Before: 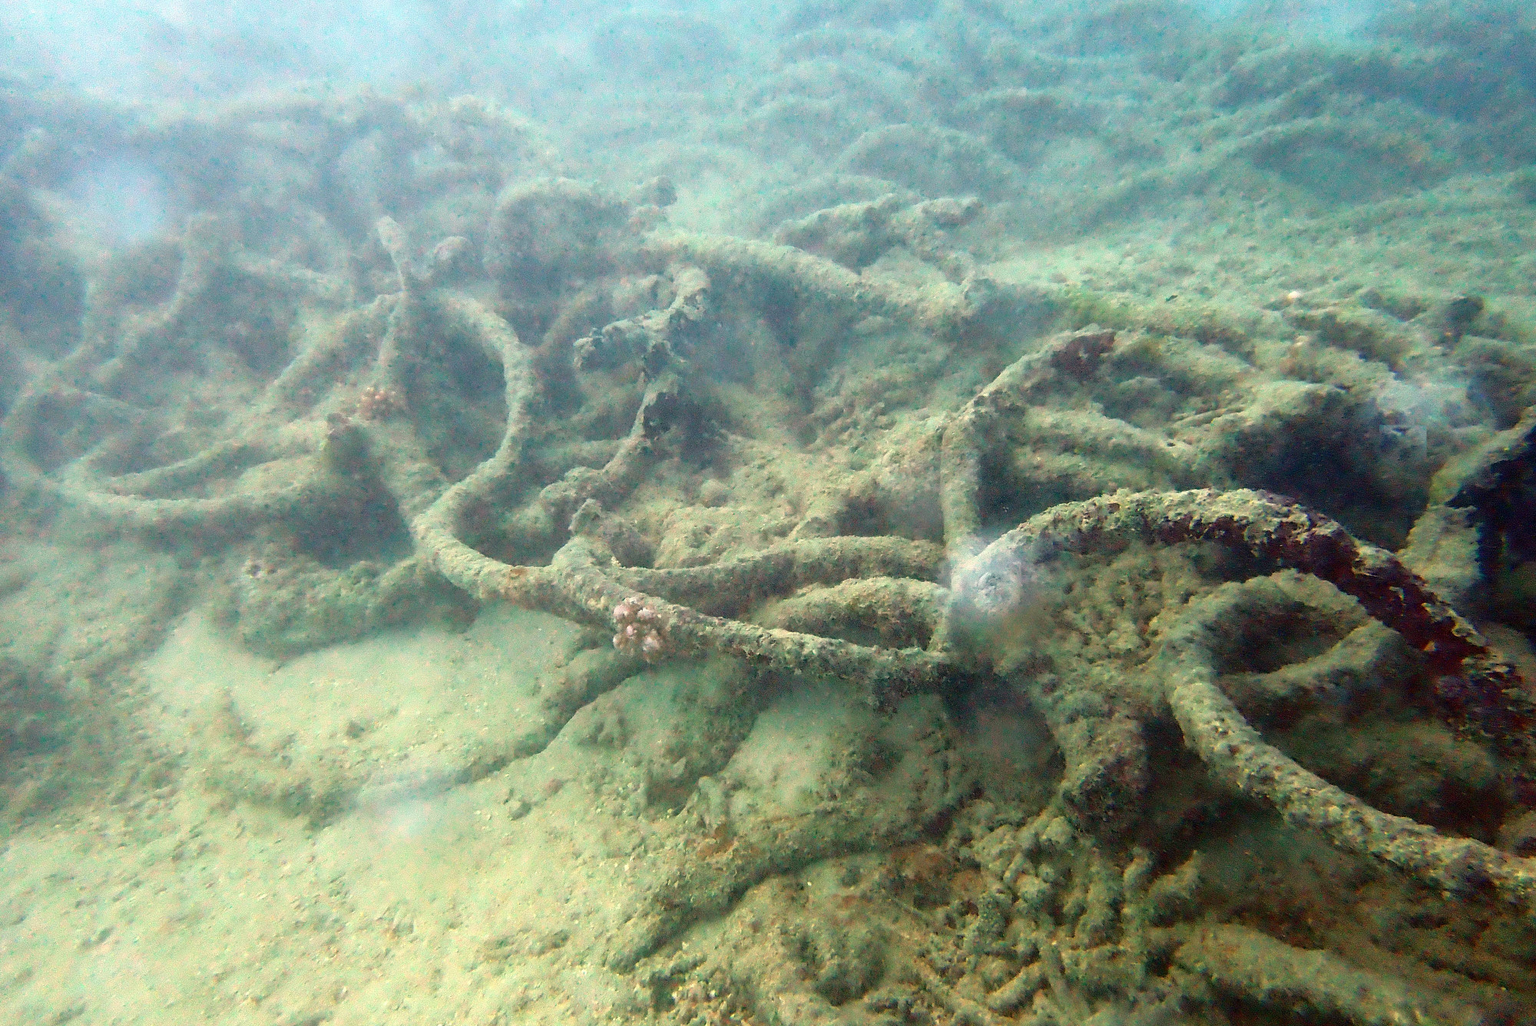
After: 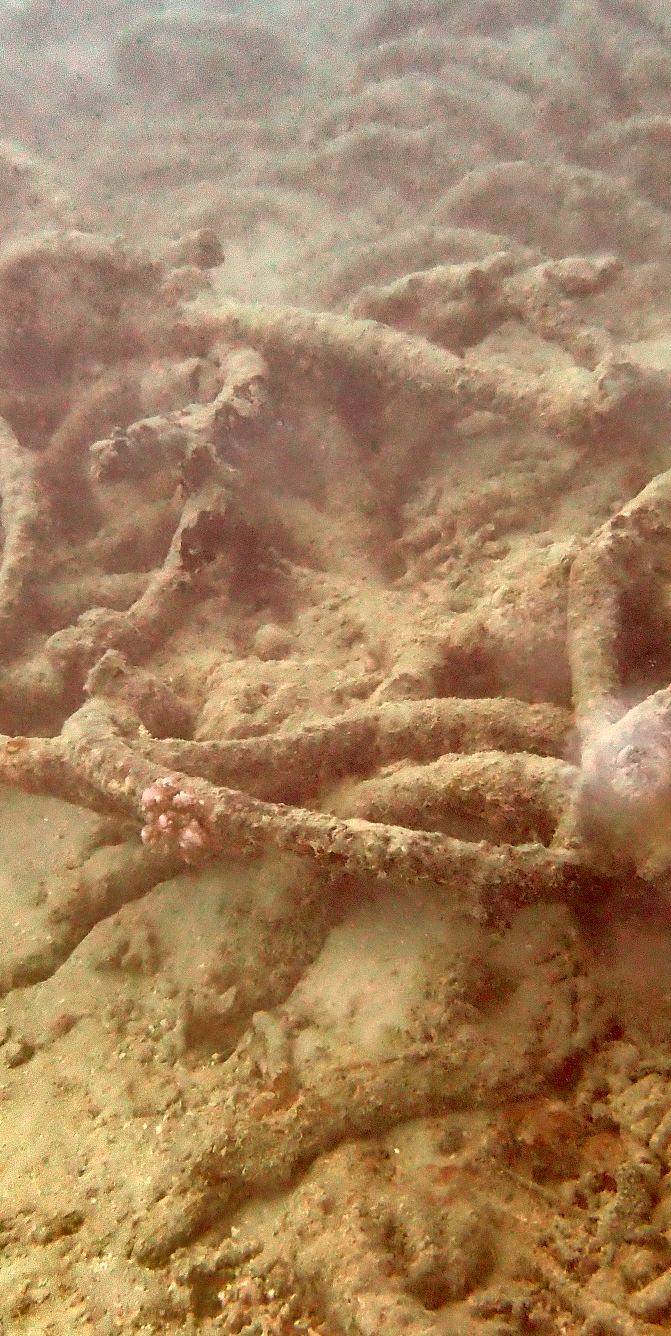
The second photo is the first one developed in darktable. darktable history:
crop: left 32.9%, right 33.518%
color correction: highlights a* 9.14, highlights b* 9.09, shadows a* 39.9, shadows b* 39.25, saturation 0.821
shadows and highlights: radius 102.45, shadows 50.36, highlights -65.27, soften with gaussian
